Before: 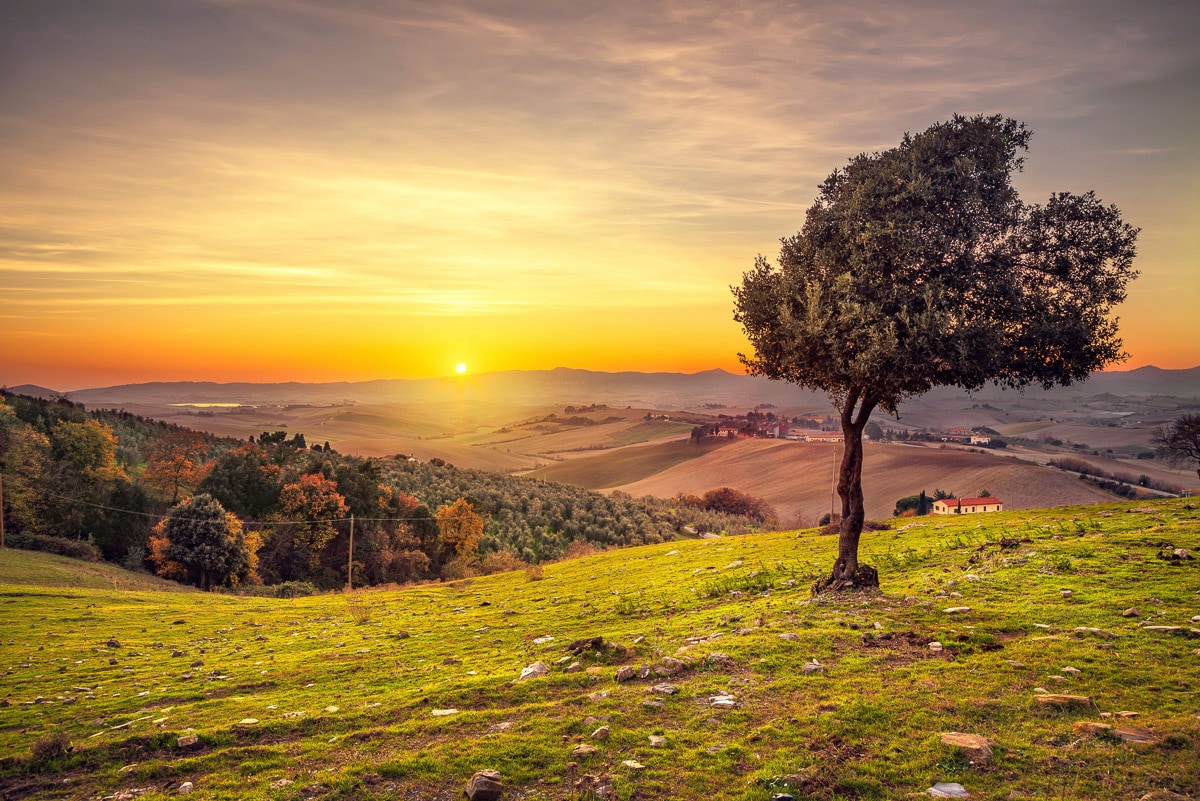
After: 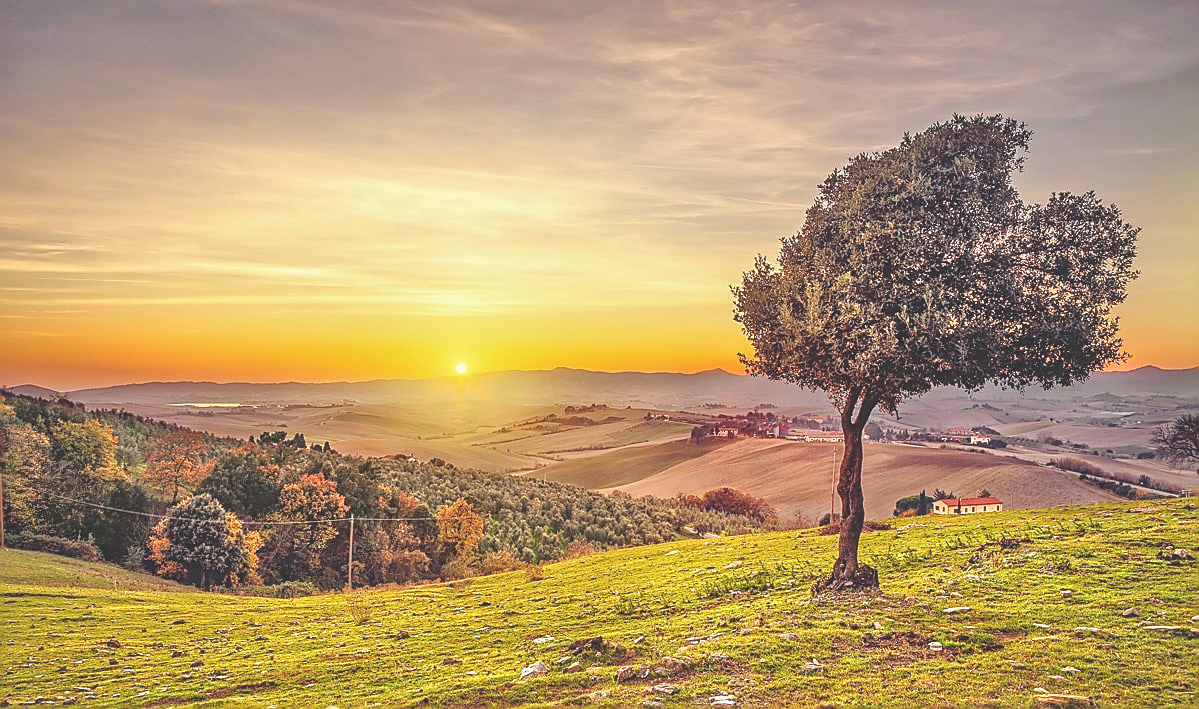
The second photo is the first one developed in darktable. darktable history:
exposure: black level correction -0.013, exposure -0.191 EV, compensate highlight preservation false
crop and rotate: top 0%, bottom 11.473%
base curve: curves: ch0 [(0, 0.024) (0.055, 0.065) (0.121, 0.166) (0.236, 0.319) (0.693, 0.726) (1, 1)], preserve colors none
local contrast: on, module defaults
tone equalizer: -7 EV 0.144 EV, -6 EV 0.639 EV, -5 EV 1.16 EV, -4 EV 1.36 EV, -3 EV 1.15 EV, -2 EV 0.6 EV, -1 EV 0.154 EV
sharpen: radius 1.403, amount 1.262, threshold 0.801
